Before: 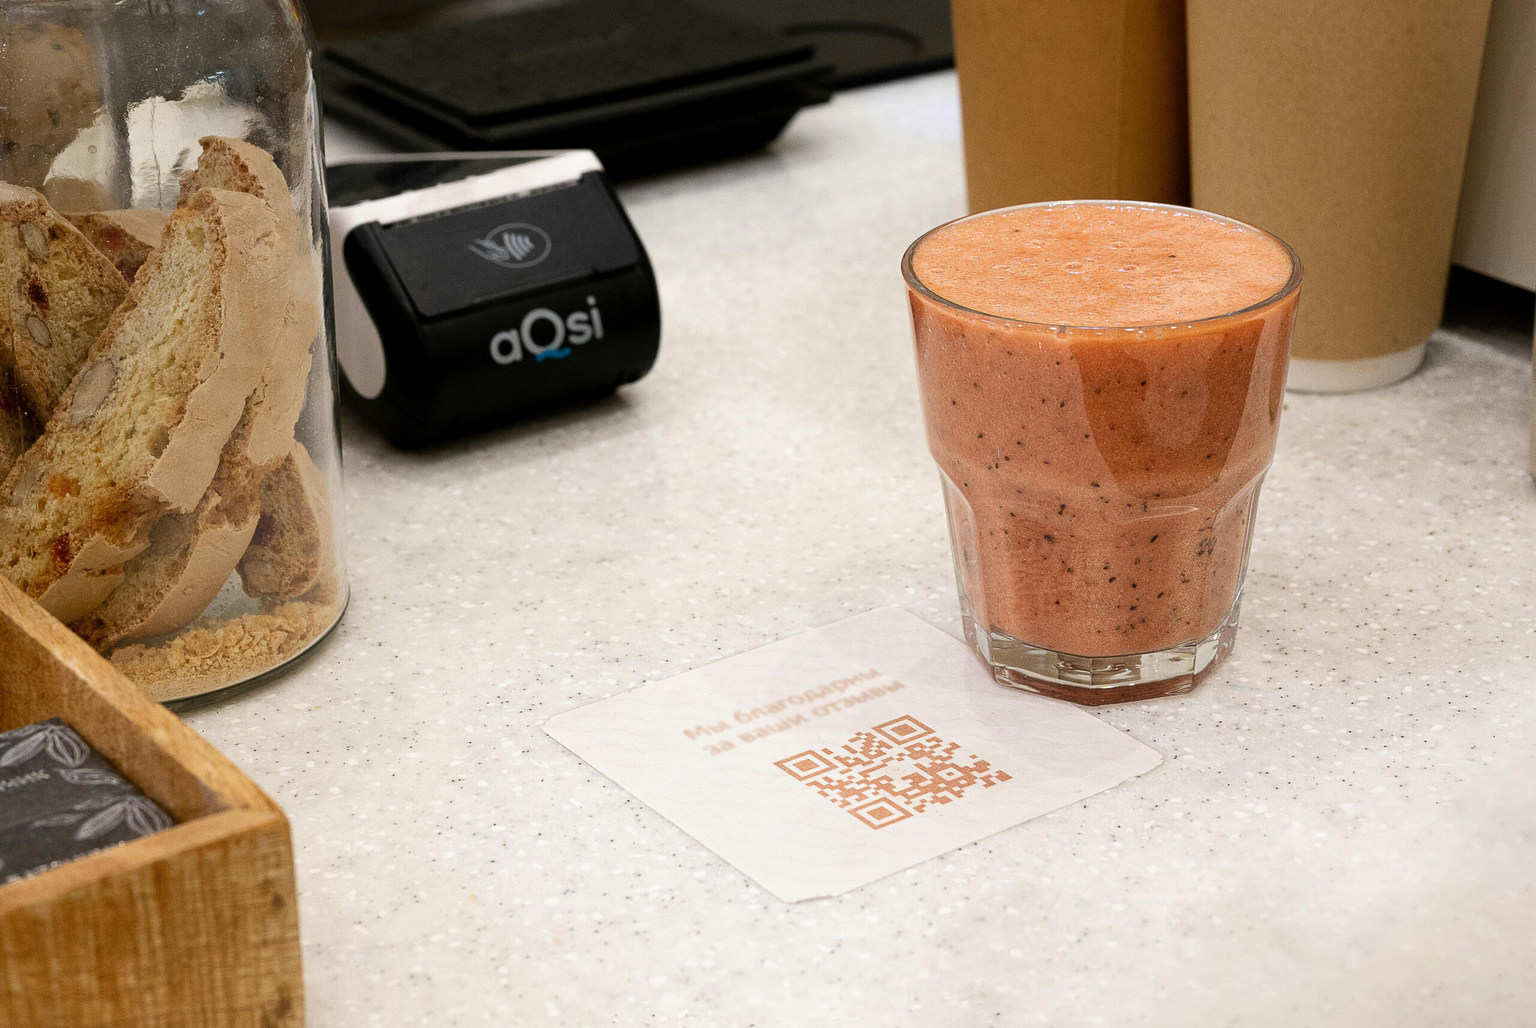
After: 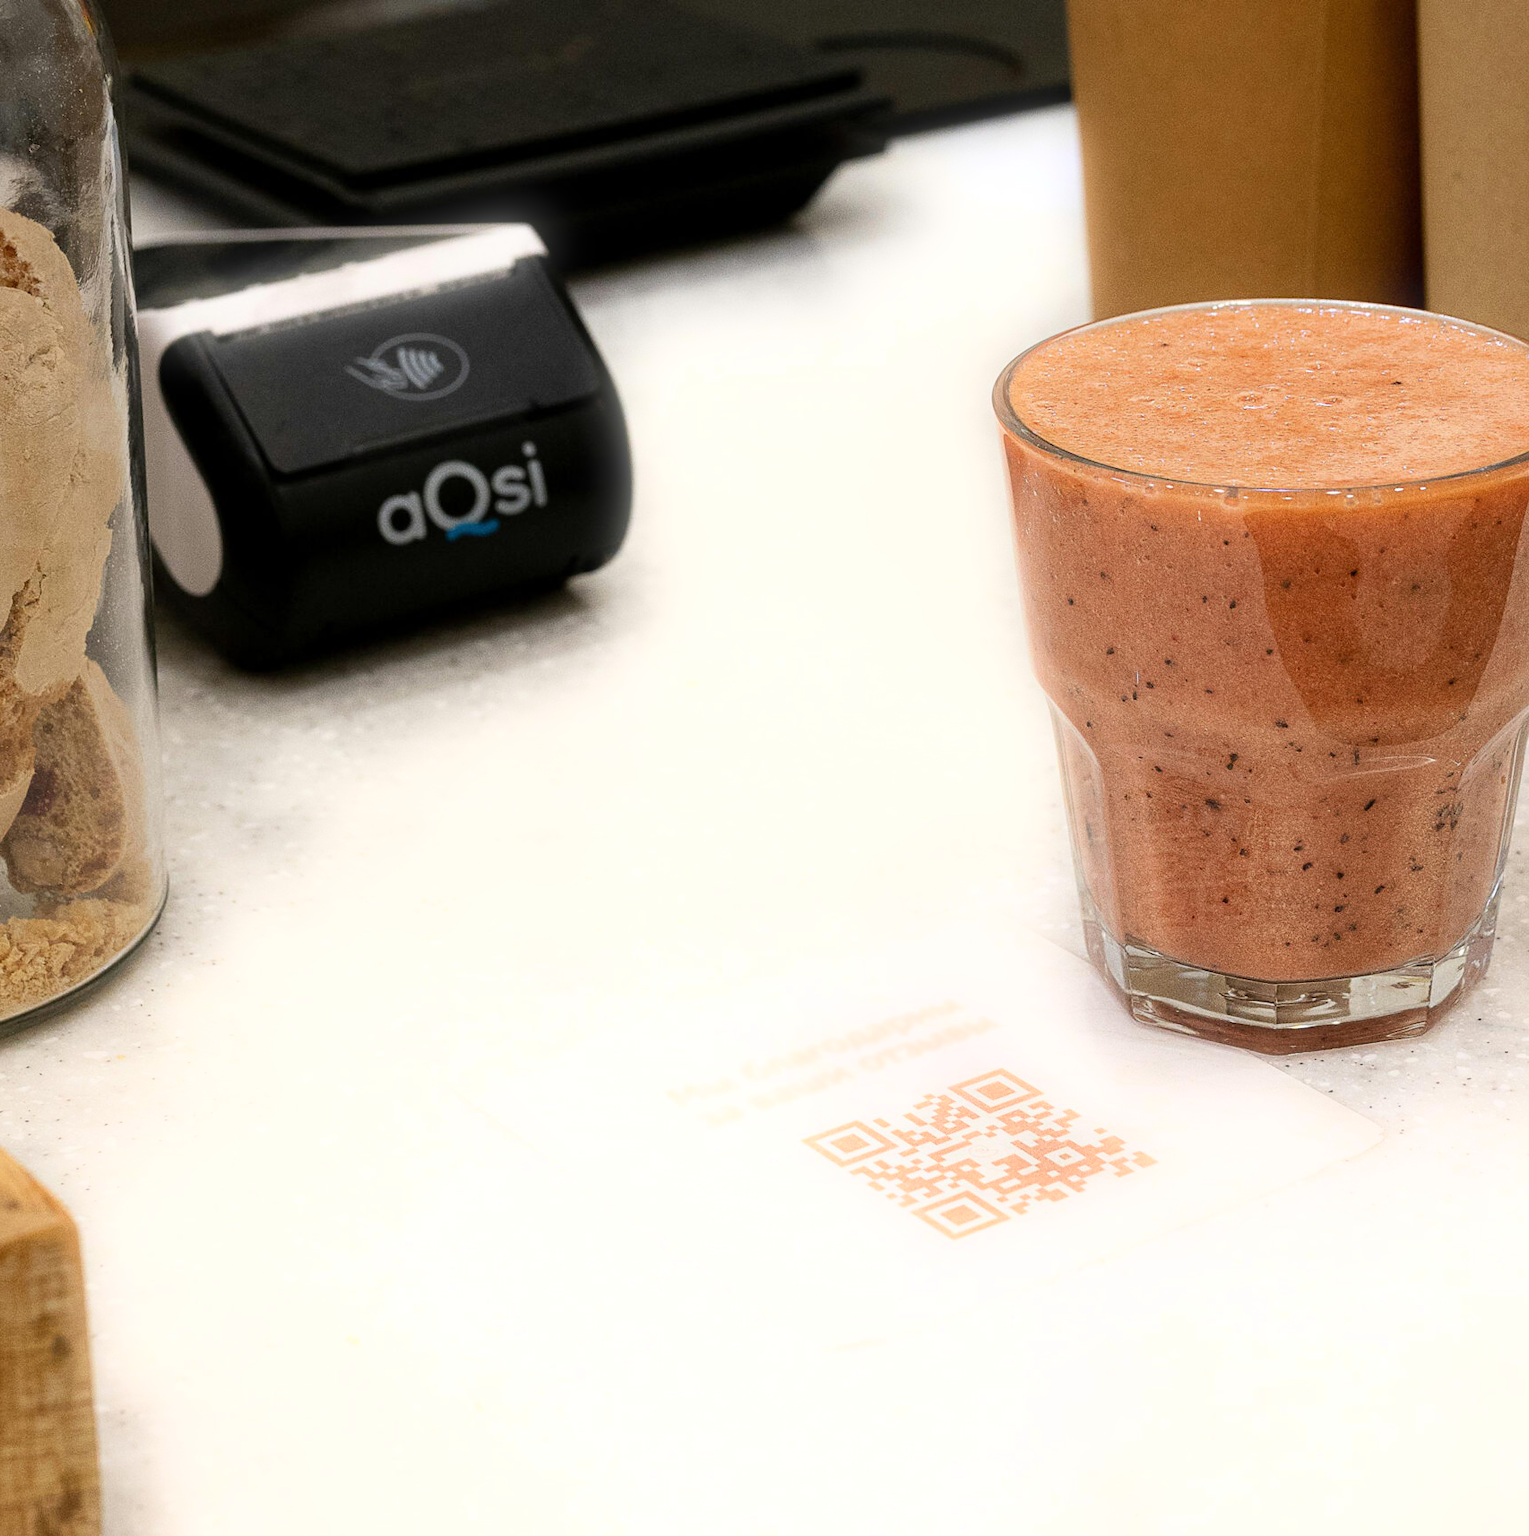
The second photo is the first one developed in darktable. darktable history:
bloom: size 5%, threshold 95%, strength 15%
crop and rotate: left 15.446%, right 17.836%
